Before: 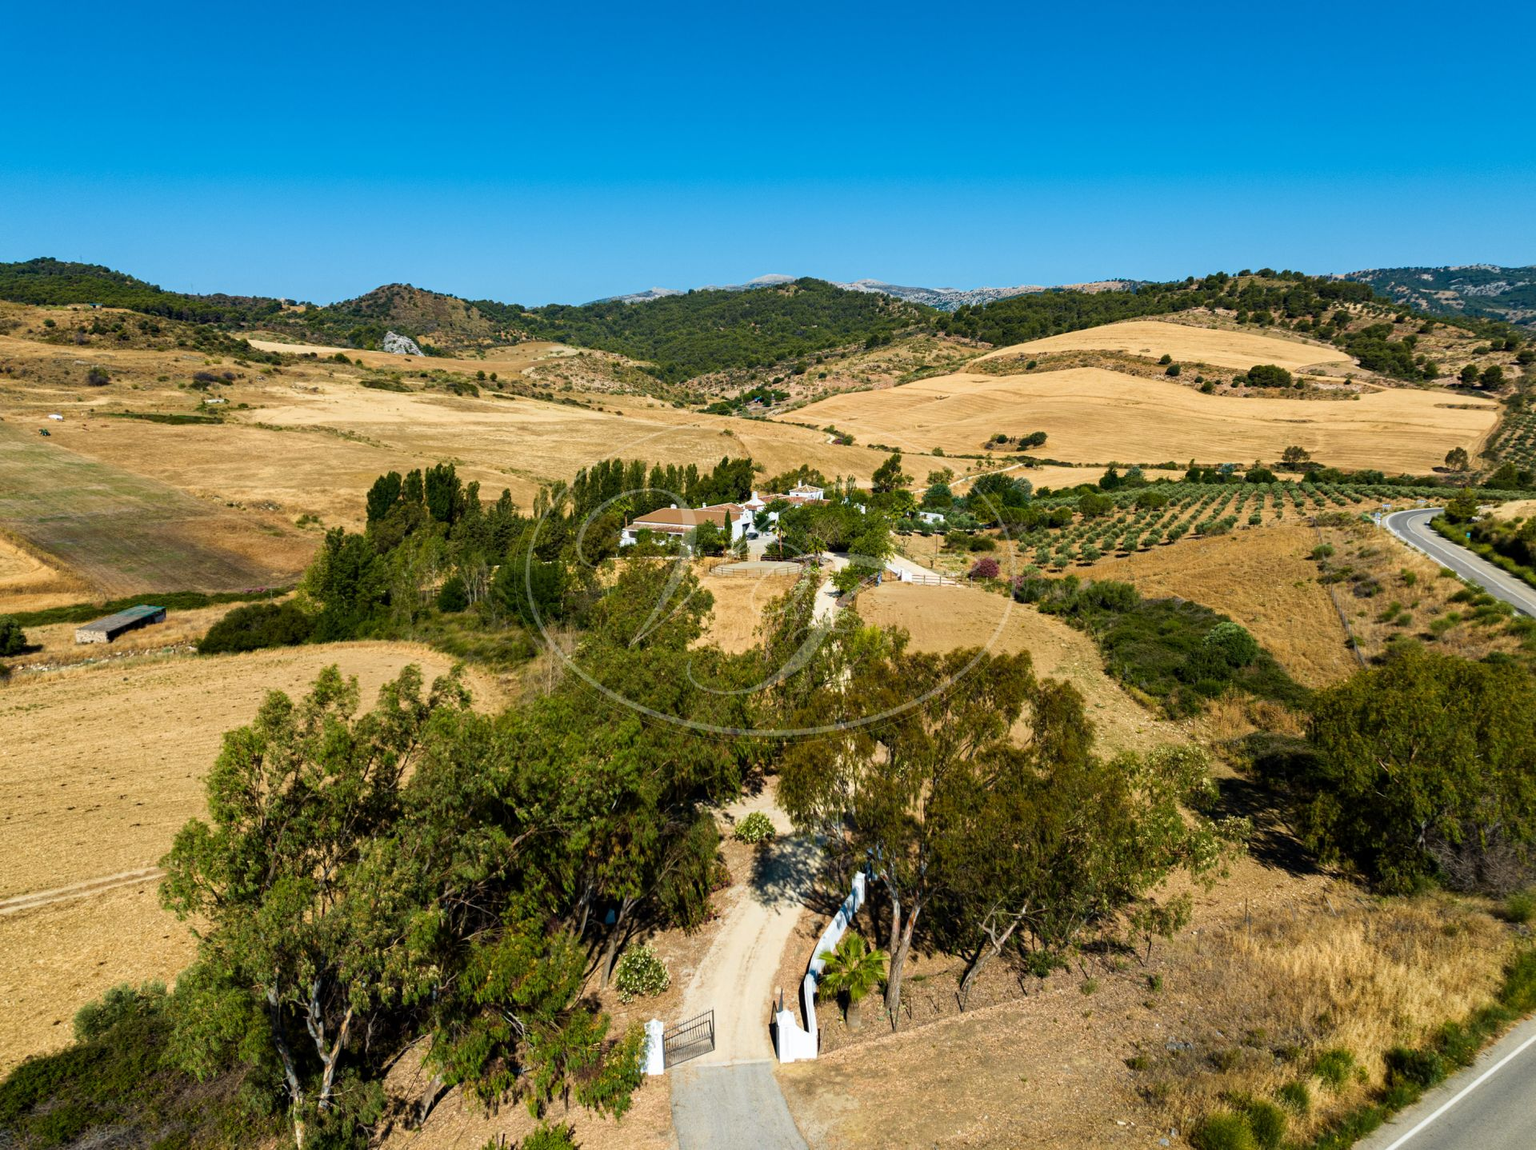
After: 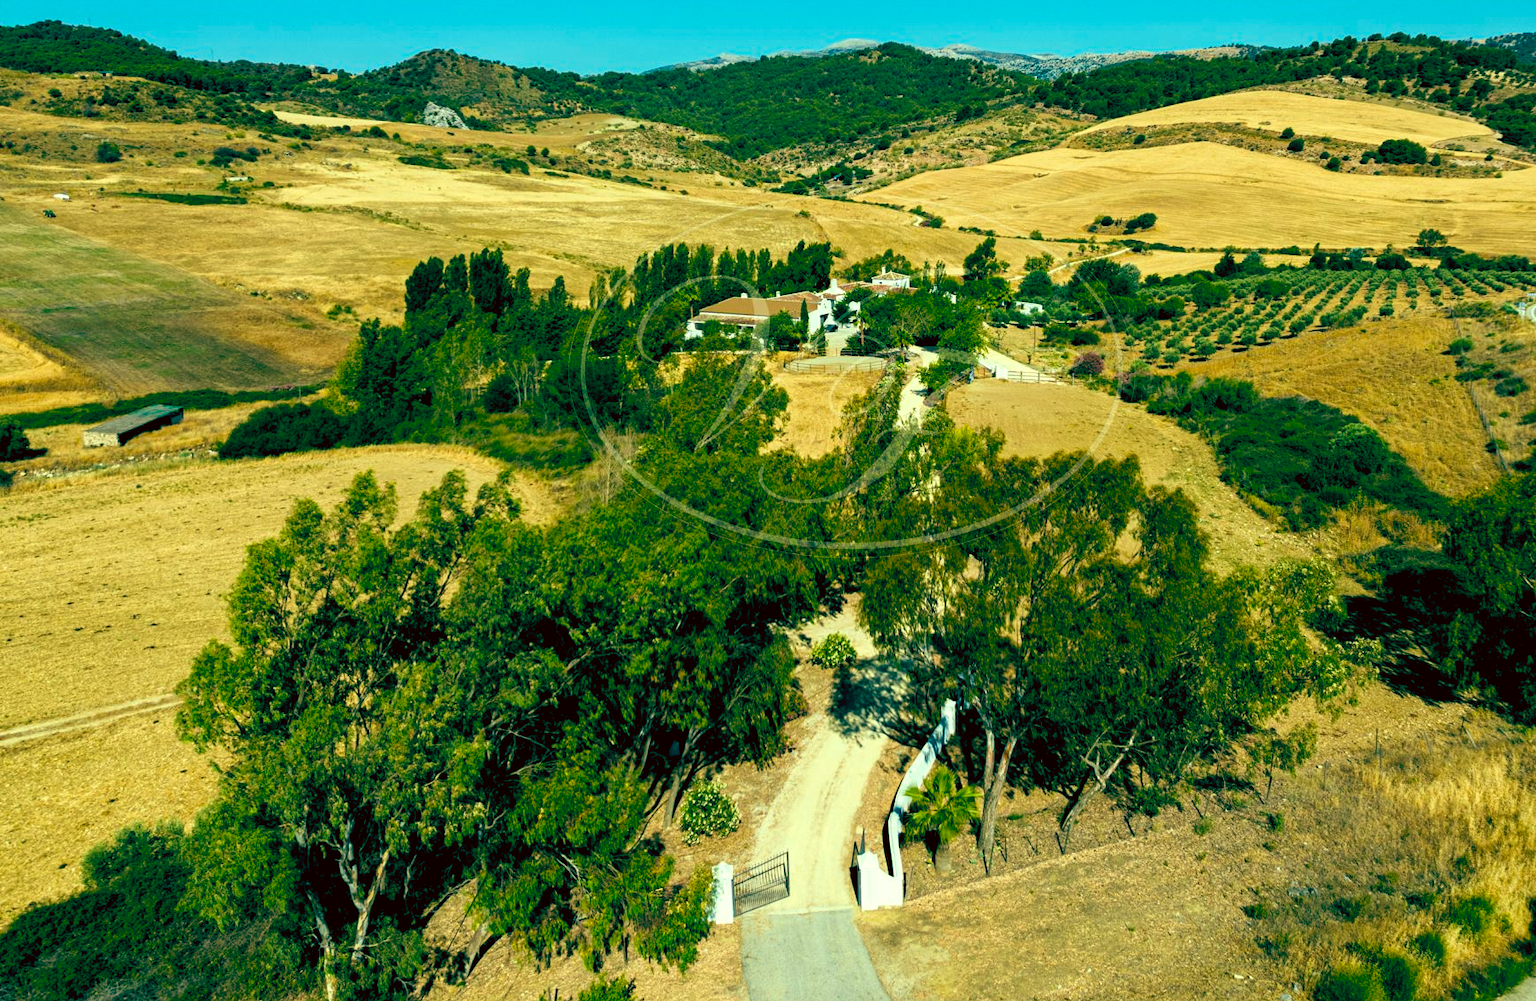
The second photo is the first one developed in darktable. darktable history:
crop: top 20.861%, right 9.464%, bottom 0.318%
color correction: highlights a* 6.5, highlights b* 8.27, shadows a* 5.72, shadows b* 7.19, saturation 0.923
color balance rgb: highlights gain › luminance 15.393%, highlights gain › chroma 6.937%, highlights gain › hue 124.93°, global offset › luminance -0.53%, global offset › chroma 0.903%, global offset › hue 173.9°, linear chroma grading › global chroma 15.571%, perceptual saturation grading › global saturation 0.036%, global vibrance 20%
